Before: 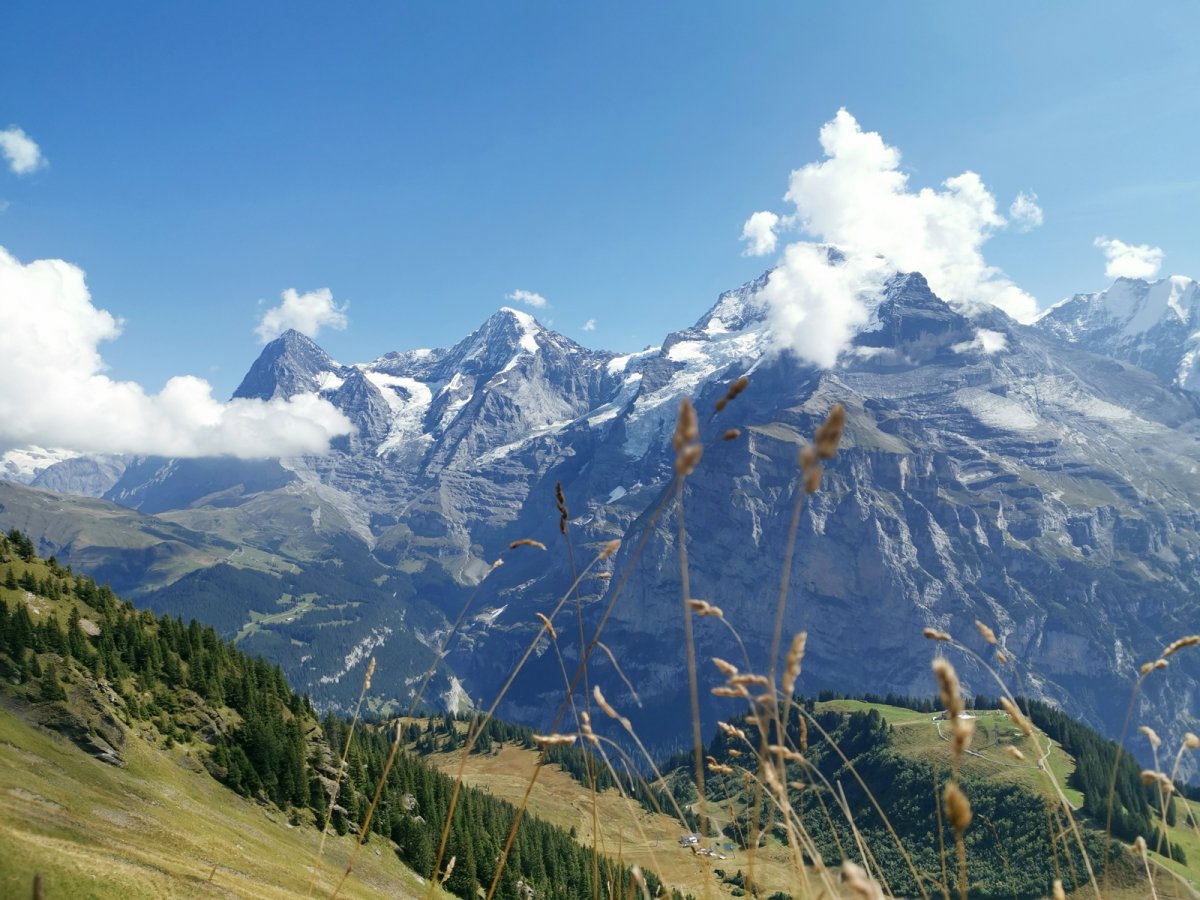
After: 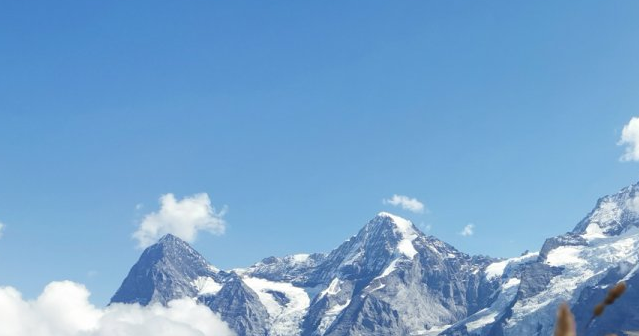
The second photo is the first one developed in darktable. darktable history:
crop: left 10.182%, top 10.563%, right 36.537%, bottom 52.081%
